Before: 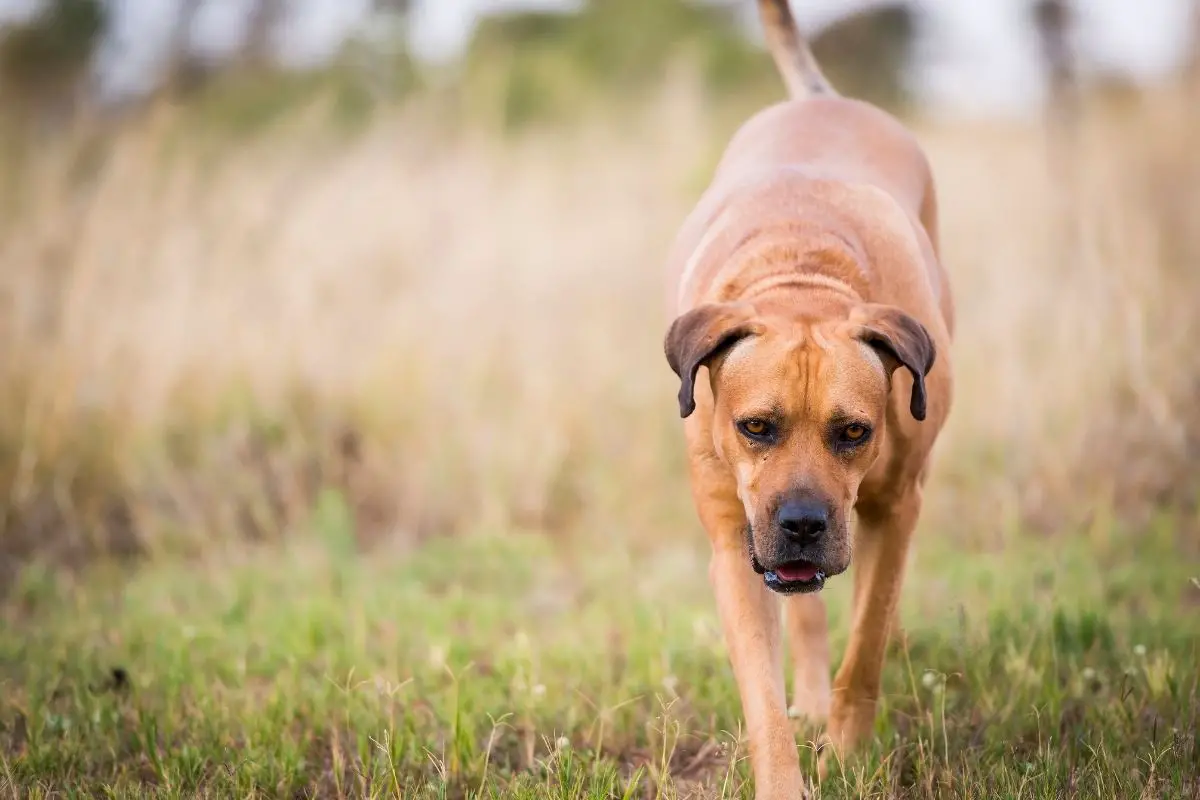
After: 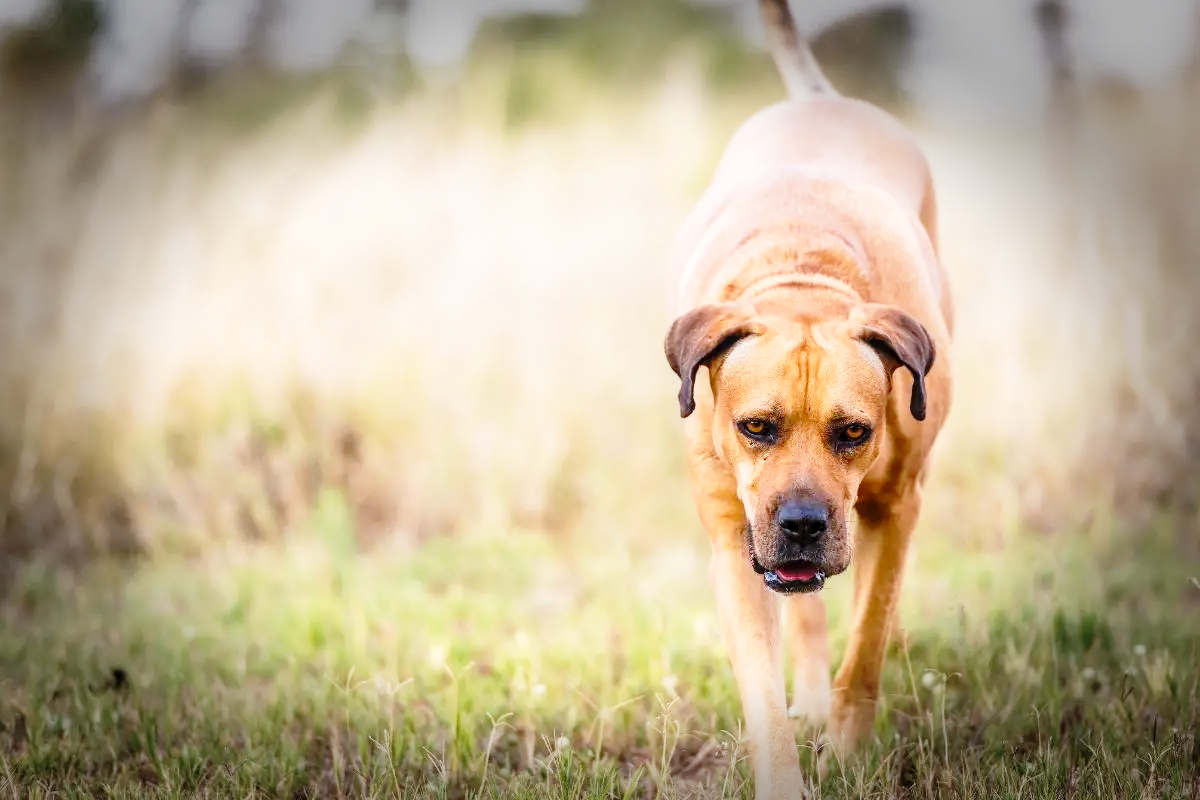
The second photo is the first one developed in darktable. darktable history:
base curve: curves: ch0 [(0, 0) (0.028, 0.03) (0.121, 0.232) (0.46, 0.748) (0.859, 0.968) (1, 1)], preserve colors none
vibrance: vibrance 14%
vignetting: fall-off start 66.7%, fall-off radius 39.74%, brightness -0.576, saturation -0.258, automatic ratio true, width/height ratio 0.671, dithering 16-bit output
color balance: on, module defaults
local contrast: on, module defaults
